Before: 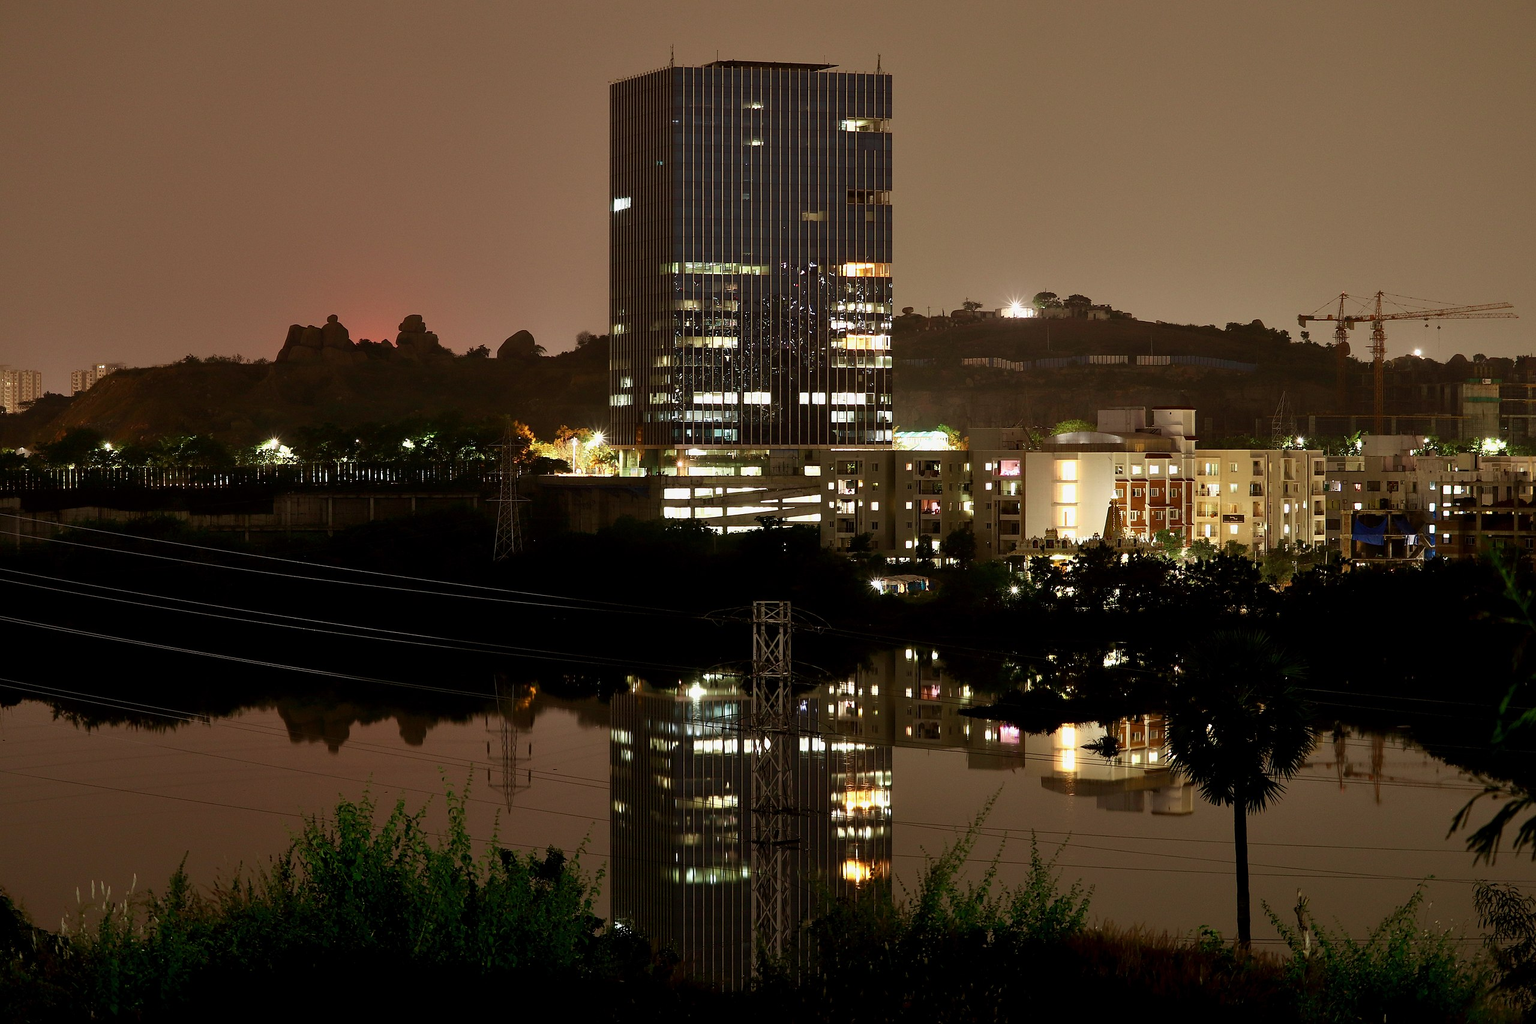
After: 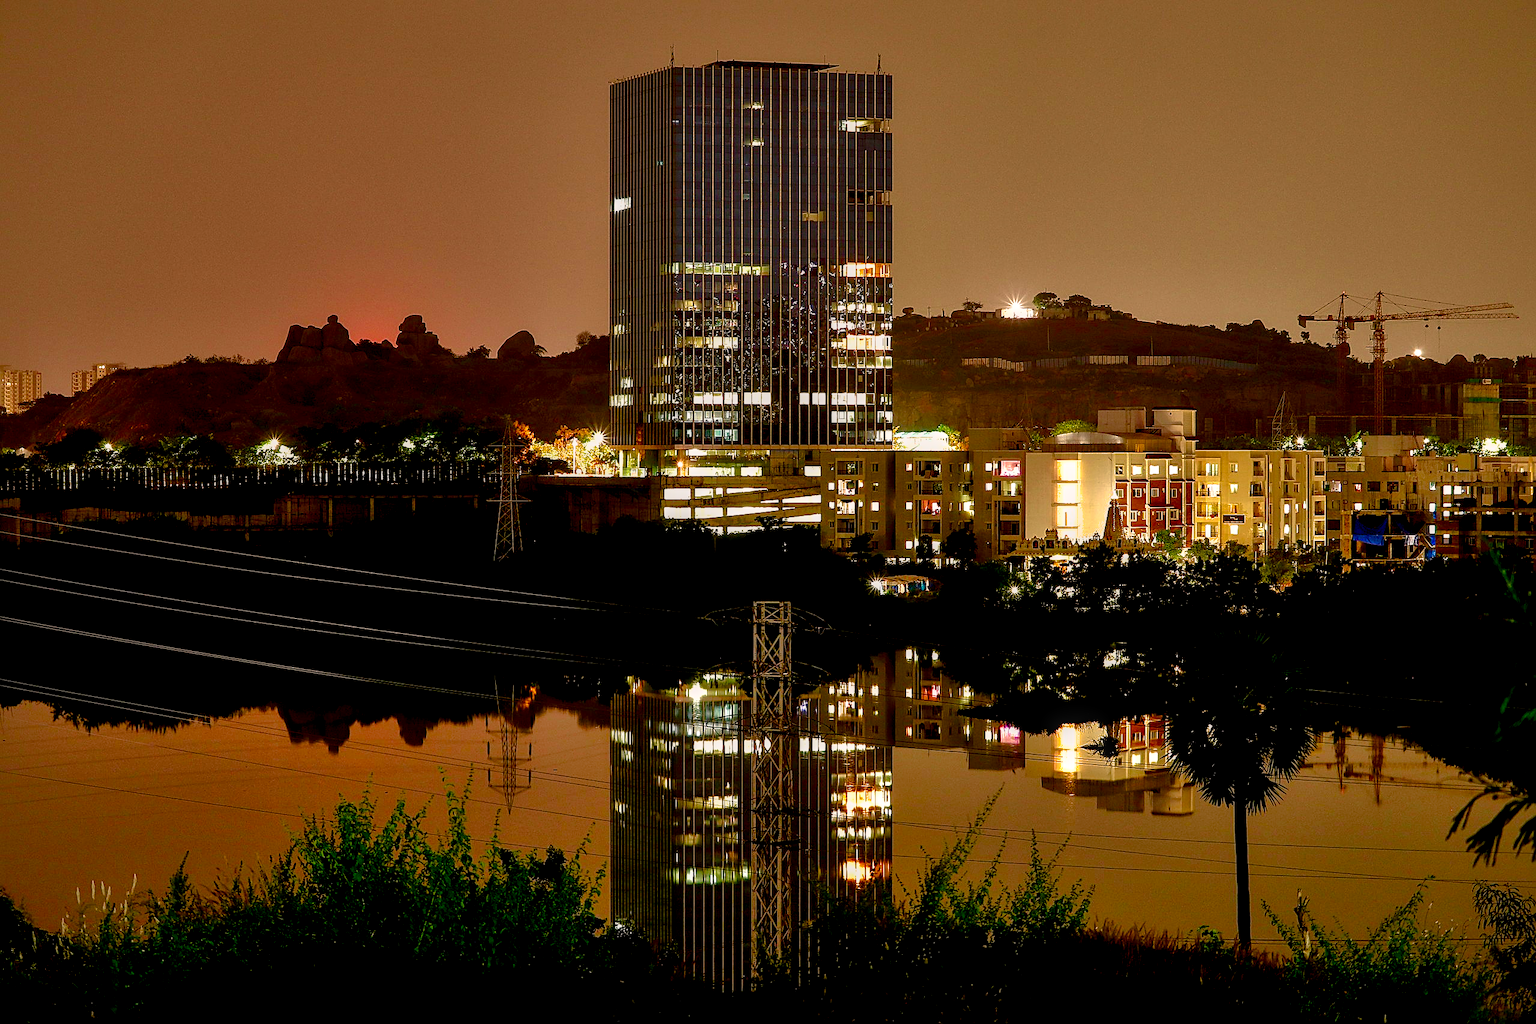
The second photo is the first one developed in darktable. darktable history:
shadows and highlights: on, module defaults
color balance rgb: highlights gain › chroma 2.957%, highlights gain › hue 61.88°, perceptual saturation grading › global saturation 20%, perceptual saturation grading › highlights -25.678%, perceptual saturation grading › shadows 24.469%, global vibrance 20%
local contrast: highlights 36%, detail 135%
sharpen: on, module defaults
contrast brightness saturation: contrast 0.066, brightness -0.138, saturation 0.118
exposure: black level correction 0, exposure 0.5 EV, compensate exposure bias true, compensate highlight preservation false
